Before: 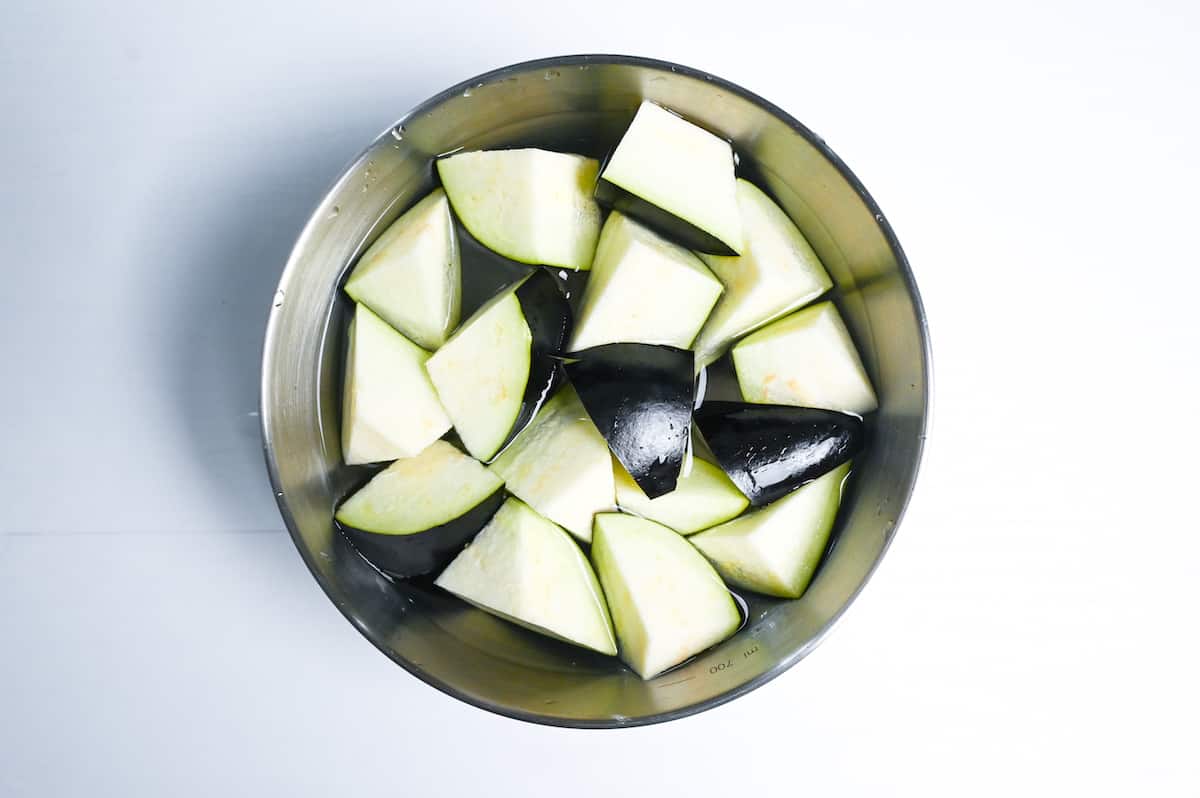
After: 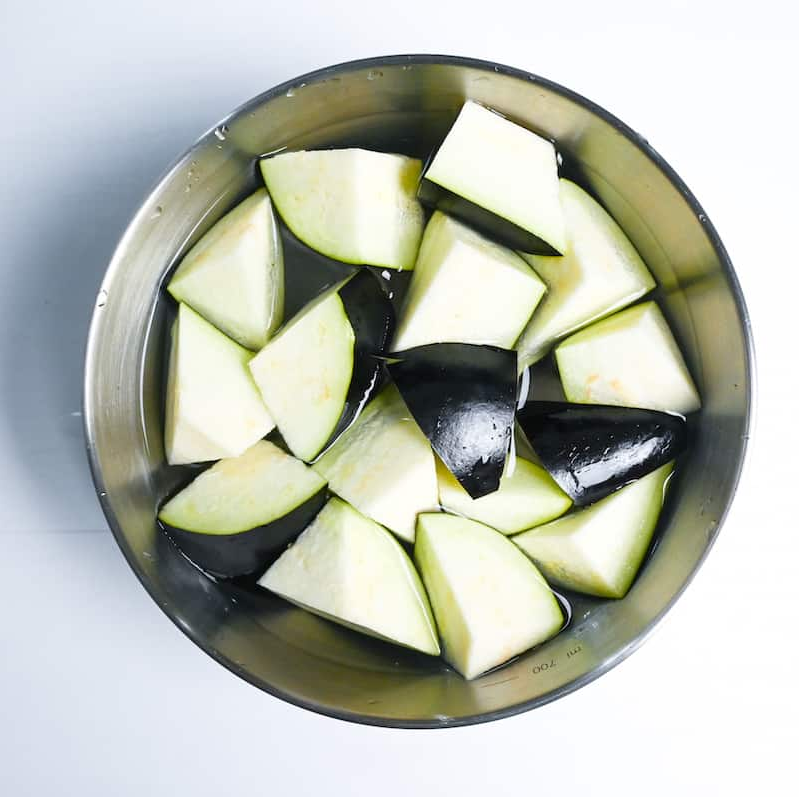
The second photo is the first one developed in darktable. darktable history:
crop and rotate: left 14.824%, right 18.515%
